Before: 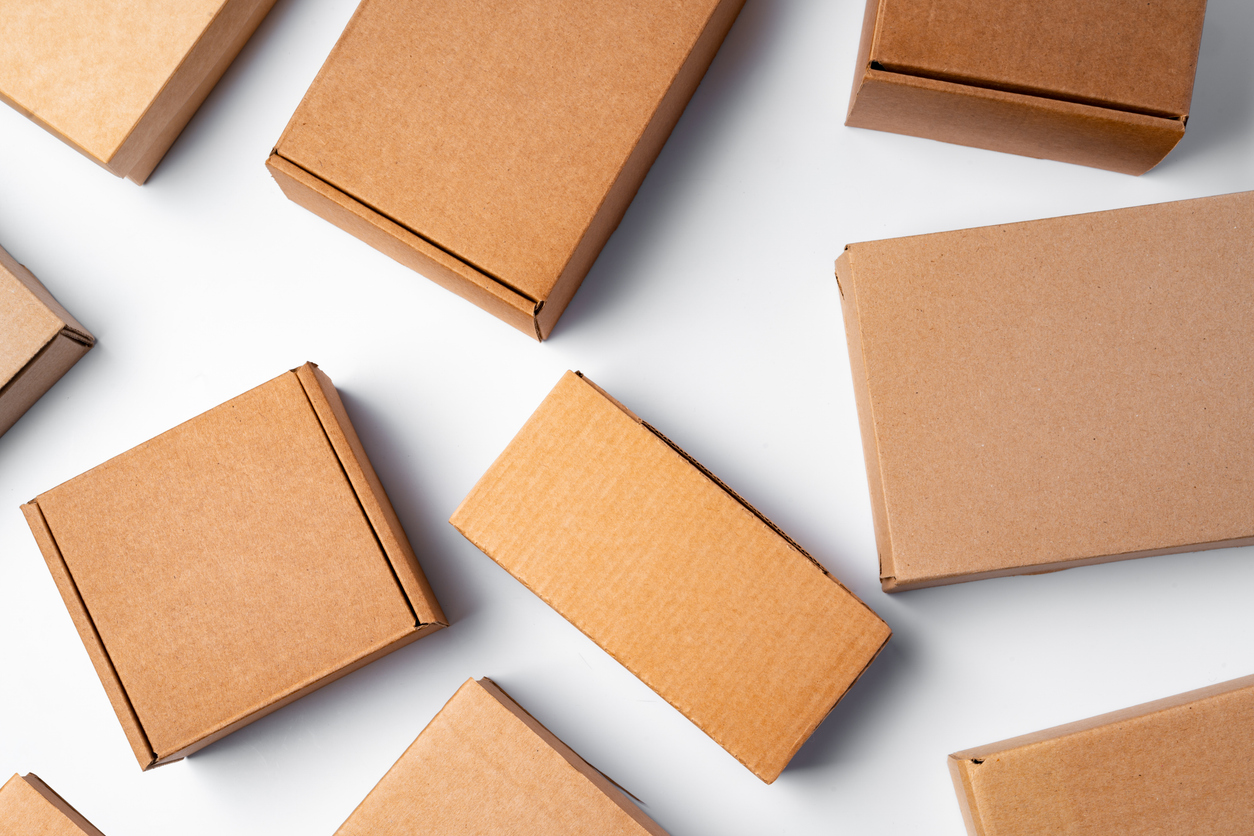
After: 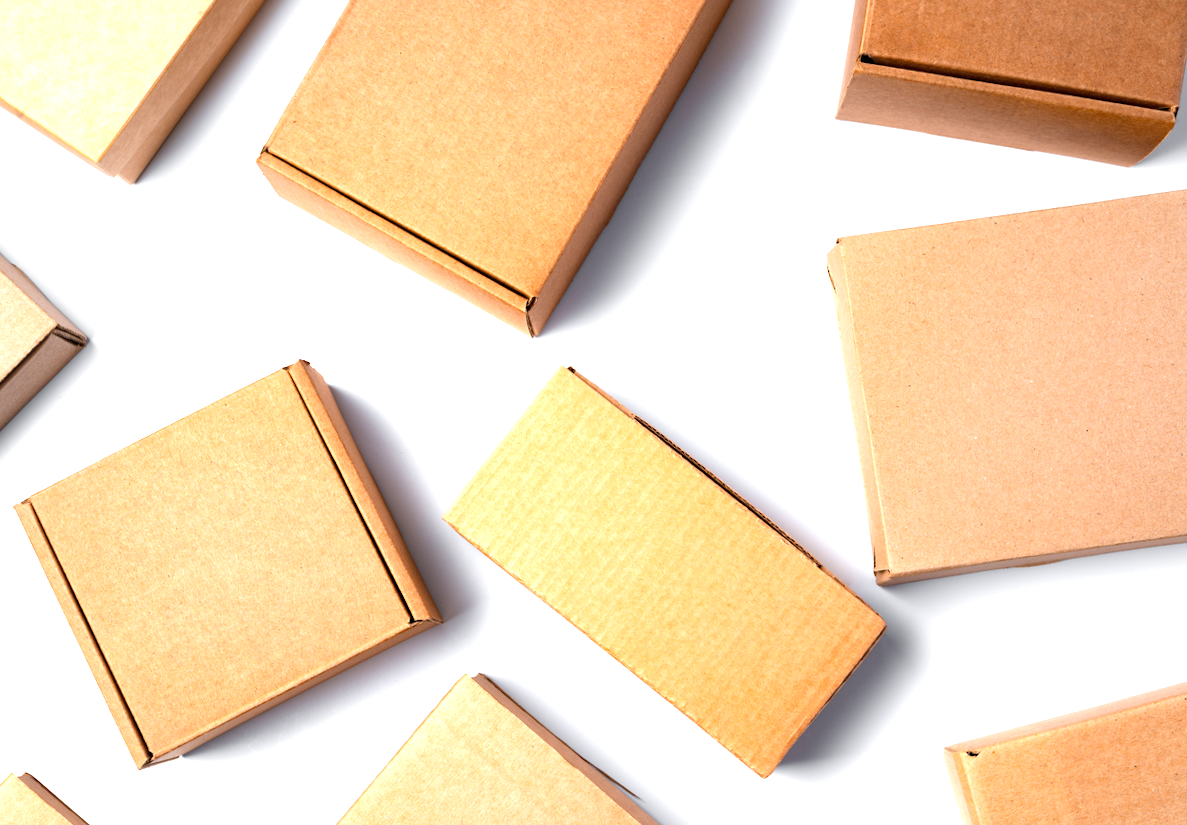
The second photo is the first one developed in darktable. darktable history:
rotate and perspective: rotation -0.45°, automatic cropping original format, crop left 0.008, crop right 0.992, crop top 0.012, crop bottom 0.988
exposure: black level correction 0, exposure 0.9 EV, compensate highlight preservation false
crop: right 4.126%, bottom 0.031%
